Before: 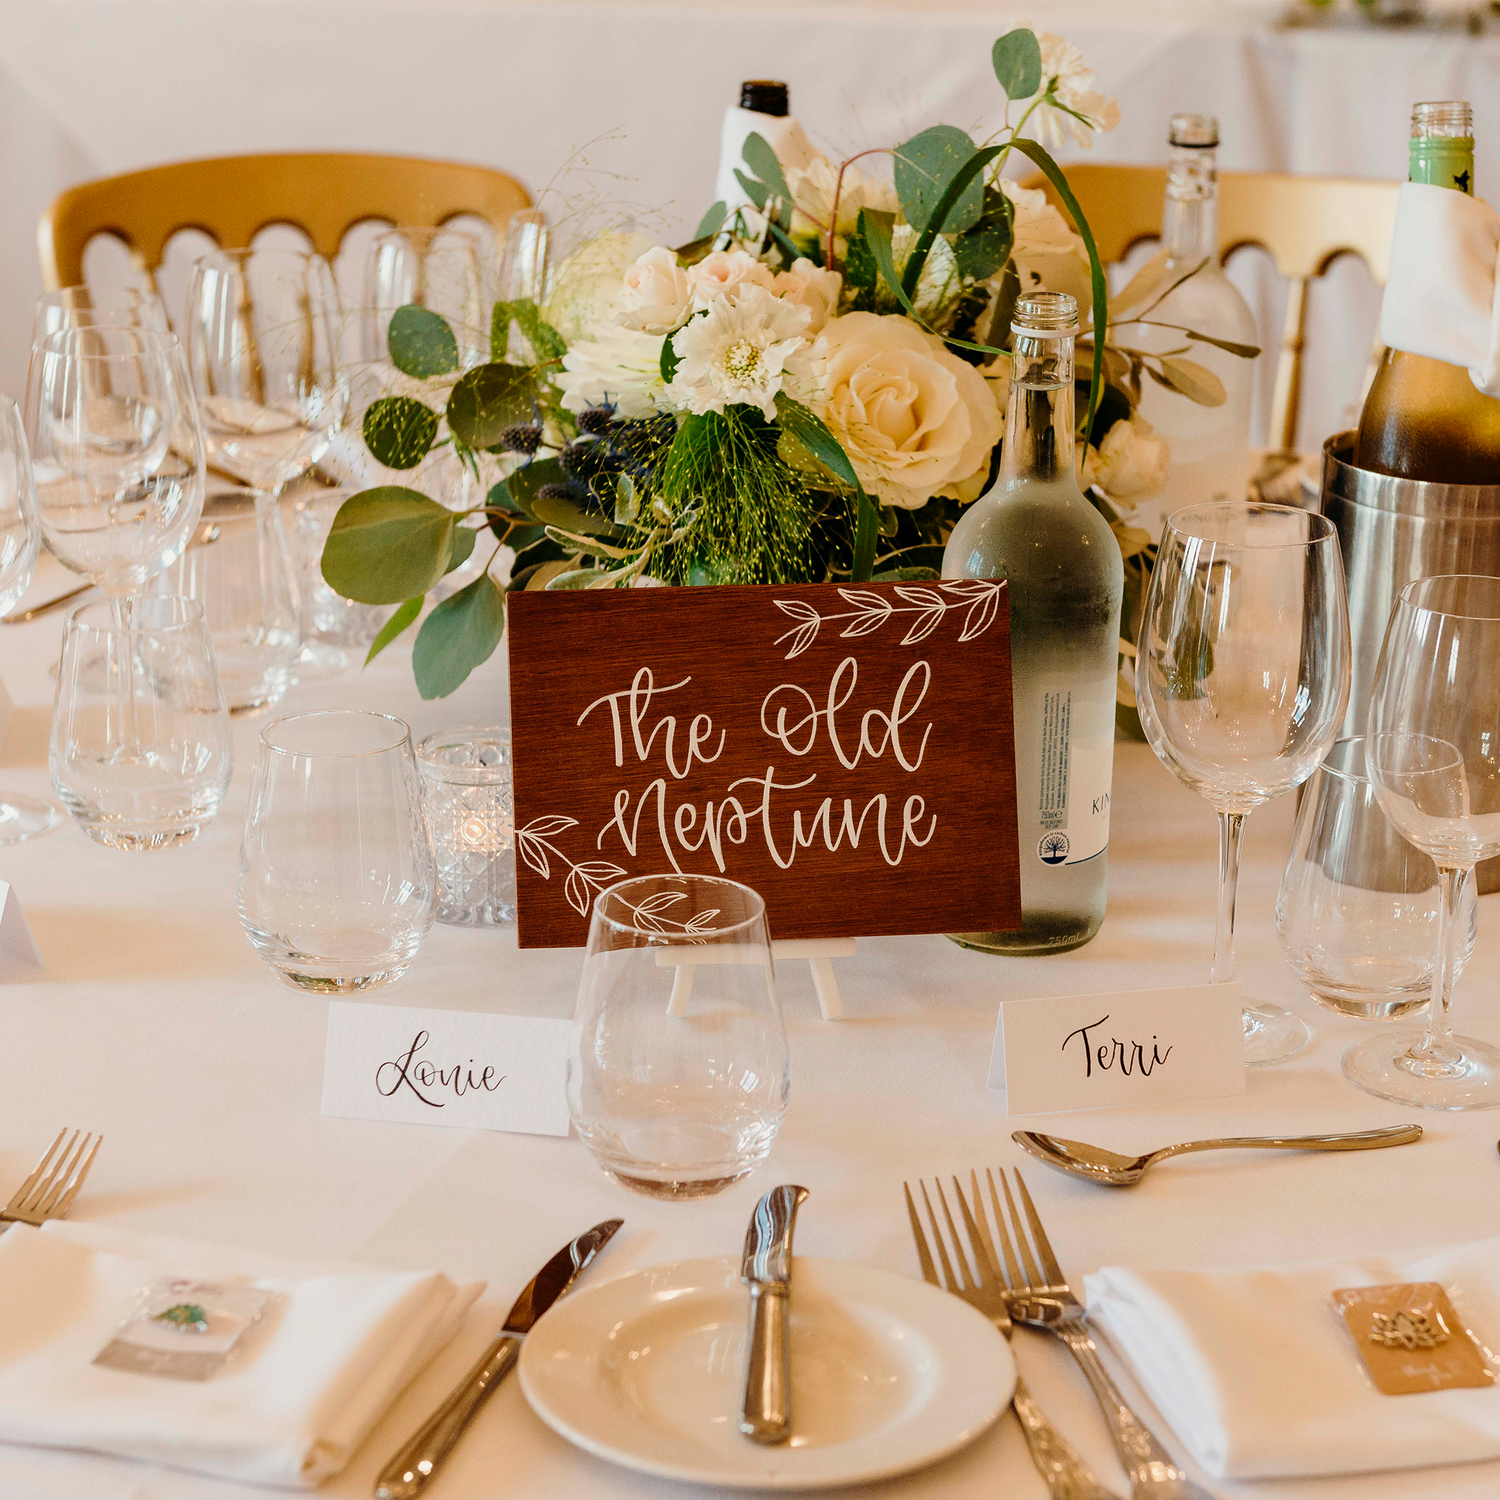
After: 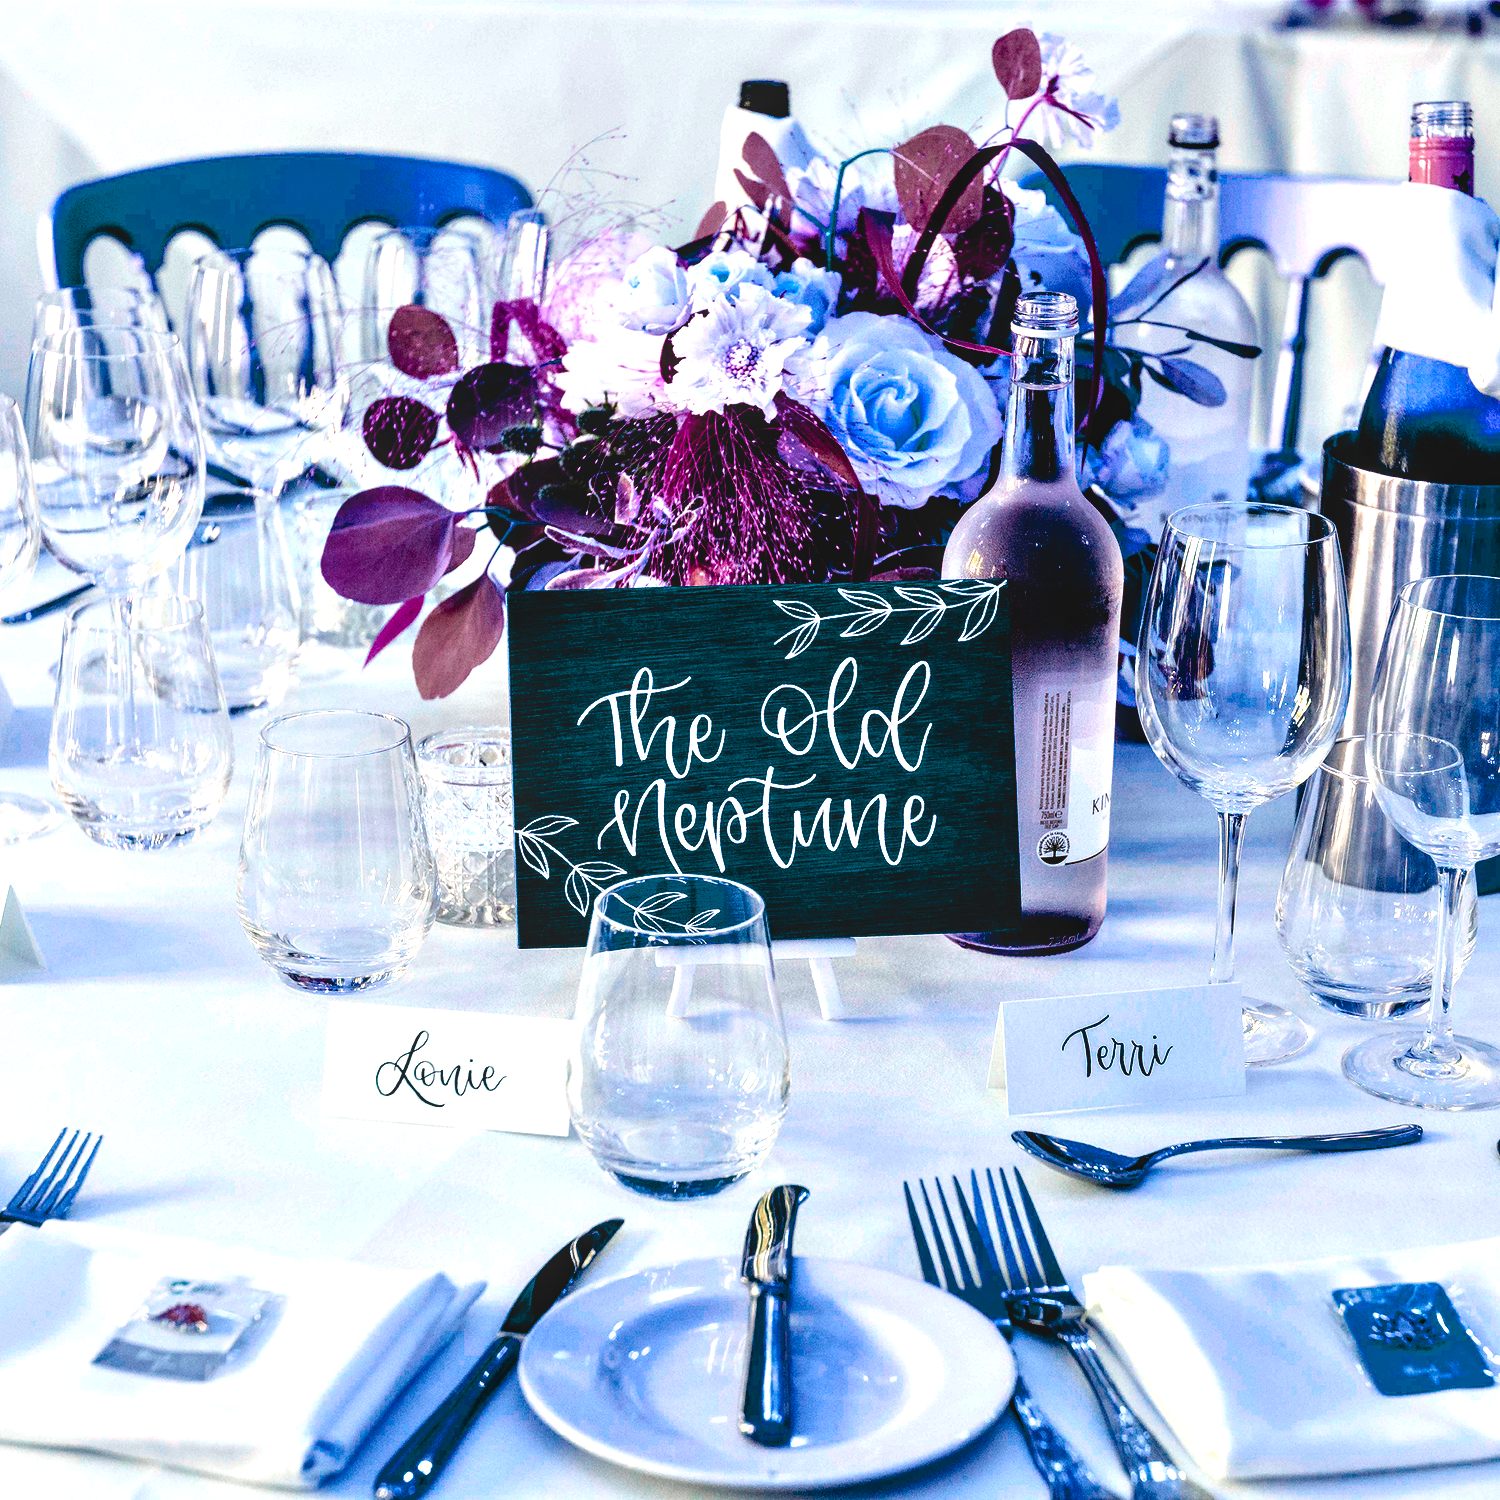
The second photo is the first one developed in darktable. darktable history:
color balance rgb: power › hue 310.47°, highlights gain › luminance 6.226%, highlights gain › chroma 1.314%, highlights gain › hue 91.08°, perceptual saturation grading › global saturation 36.764%, hue shift -147.84°, contrast 34.685%, saturation formula JzAzBz (2021)
local contrast: detail 110%
contrast equalizer: y [[0.6 ×6], [0.55 ×6], [0 ×6], [0 ×6], [0 ×6]]
